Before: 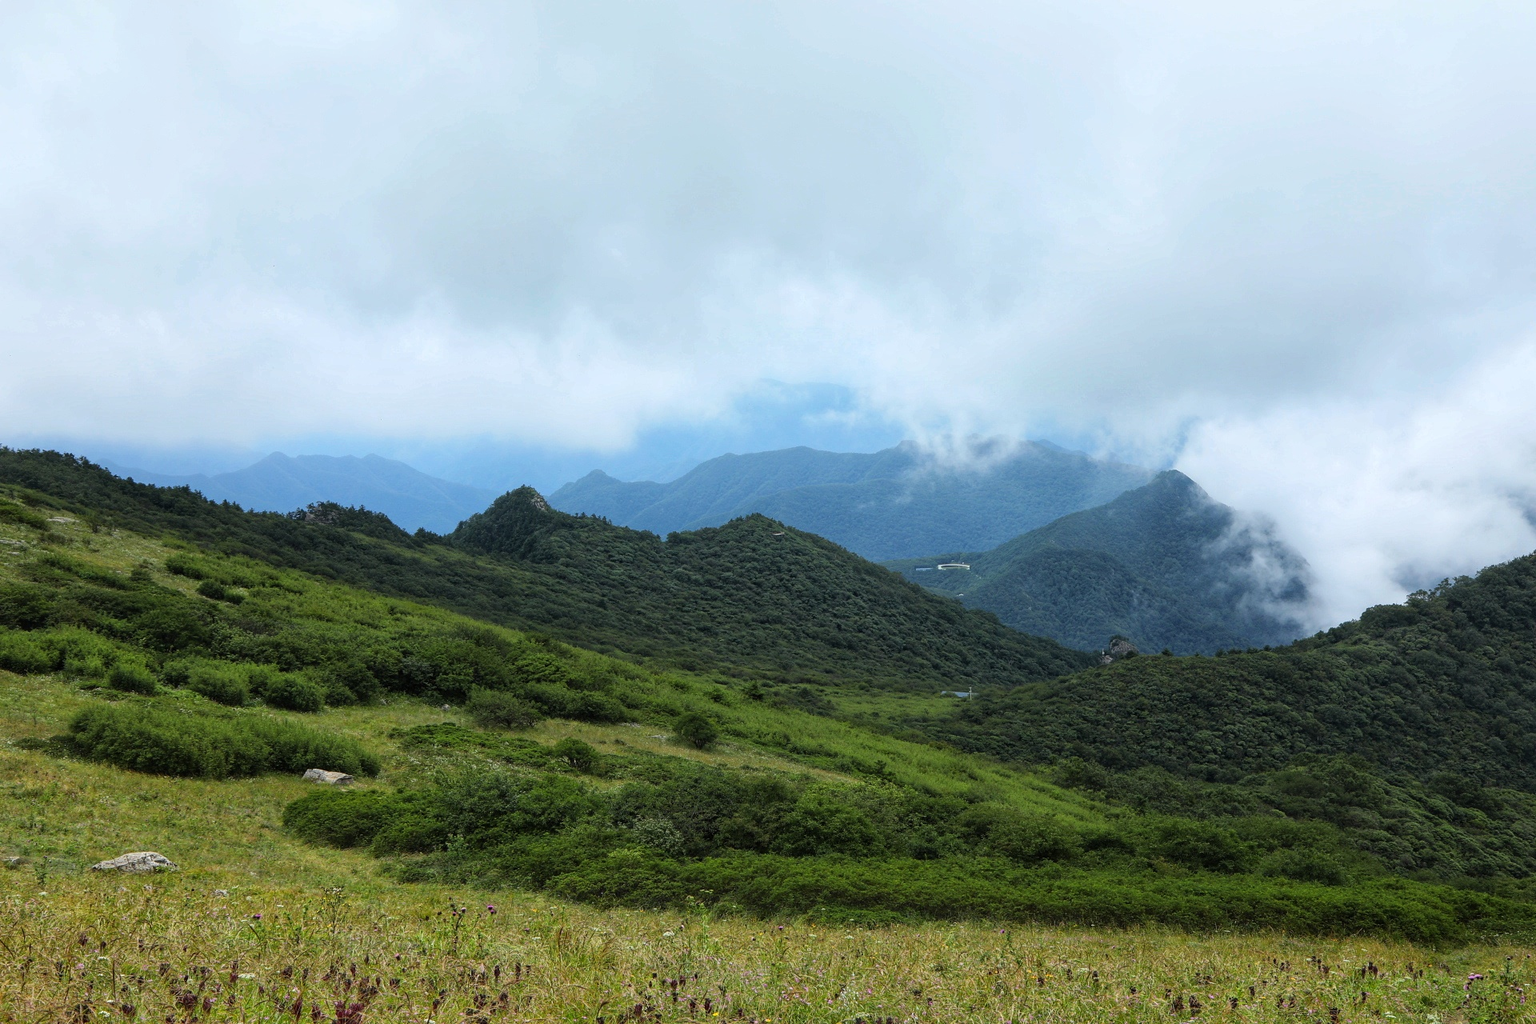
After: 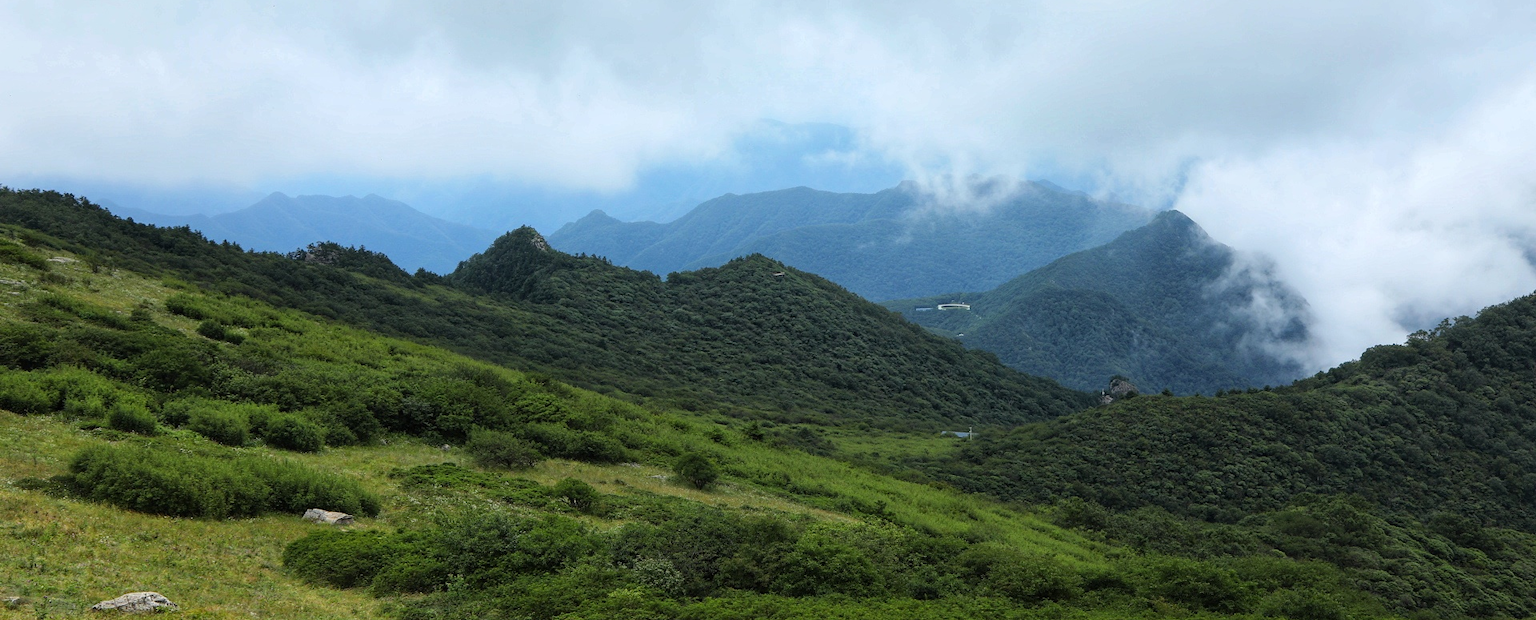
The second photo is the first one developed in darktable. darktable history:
crop and rotate: top 25.419%, bottom 13.95%
